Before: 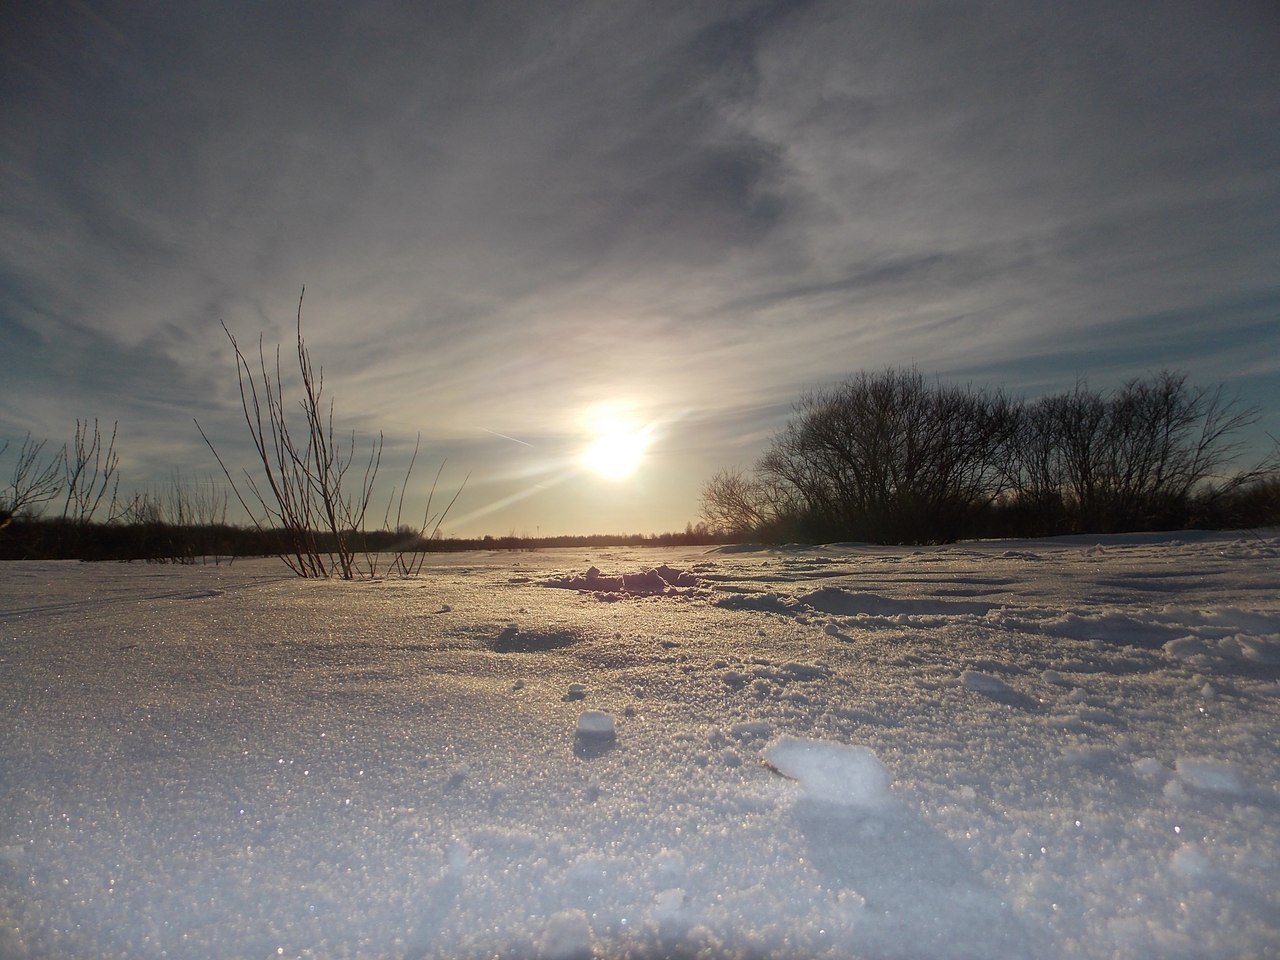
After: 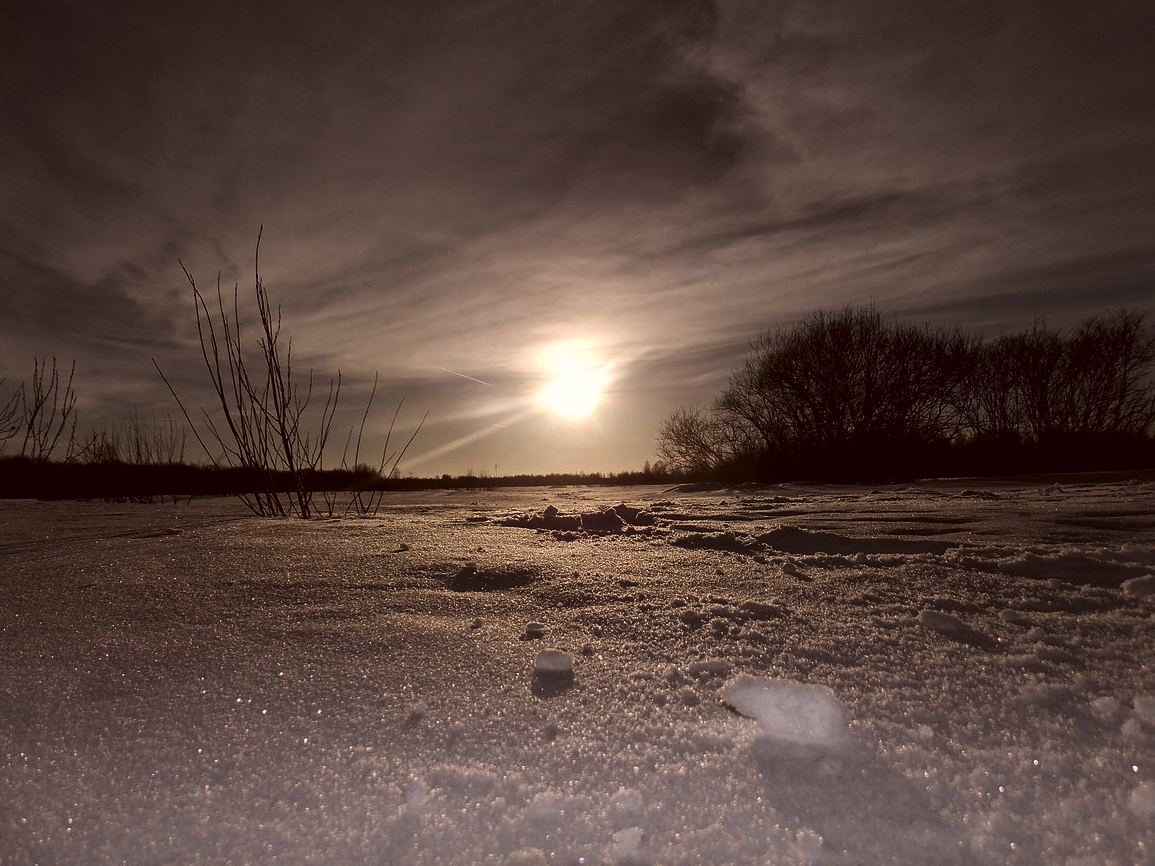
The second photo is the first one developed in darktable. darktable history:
local contrast: mode bilateral grid, contrast 20, coarseness 50, detail 120%, midtone range 0.2
levels: levels [0, 0.618, 1]
color correction: highlights a* 10.21, highlights b* 9.79, shadows a* 8.61, shadows b* 7.88, saturation 0.8
crop: left 3.305%, top 6.436%, right 6.389%, bottom 3.258%
